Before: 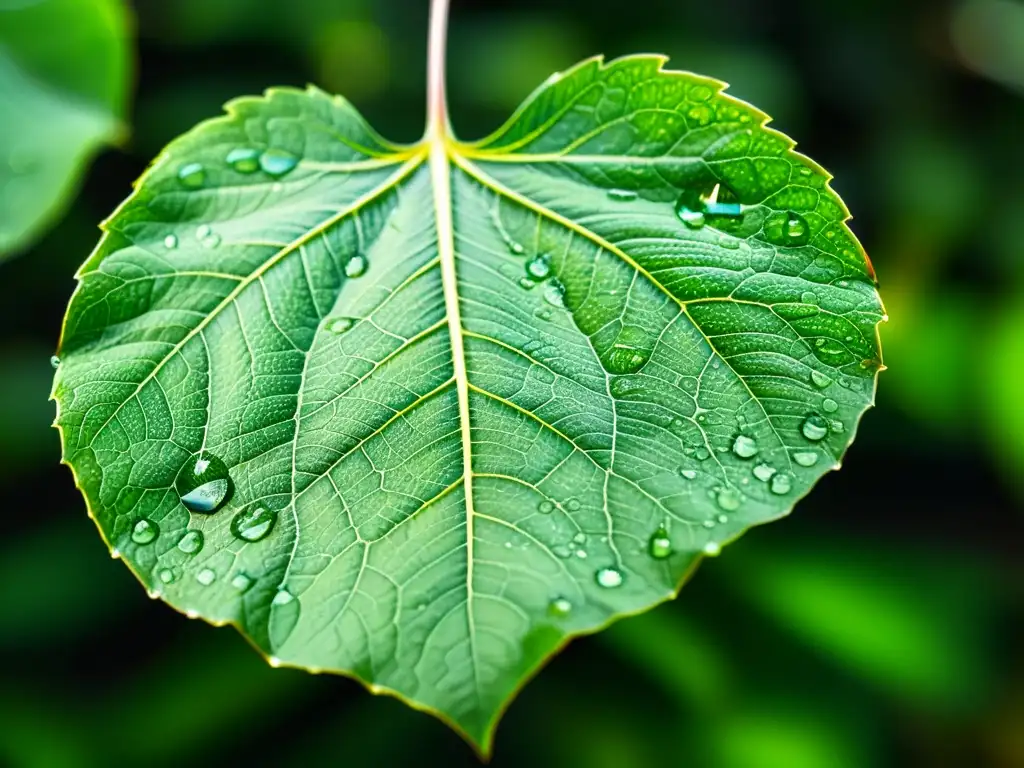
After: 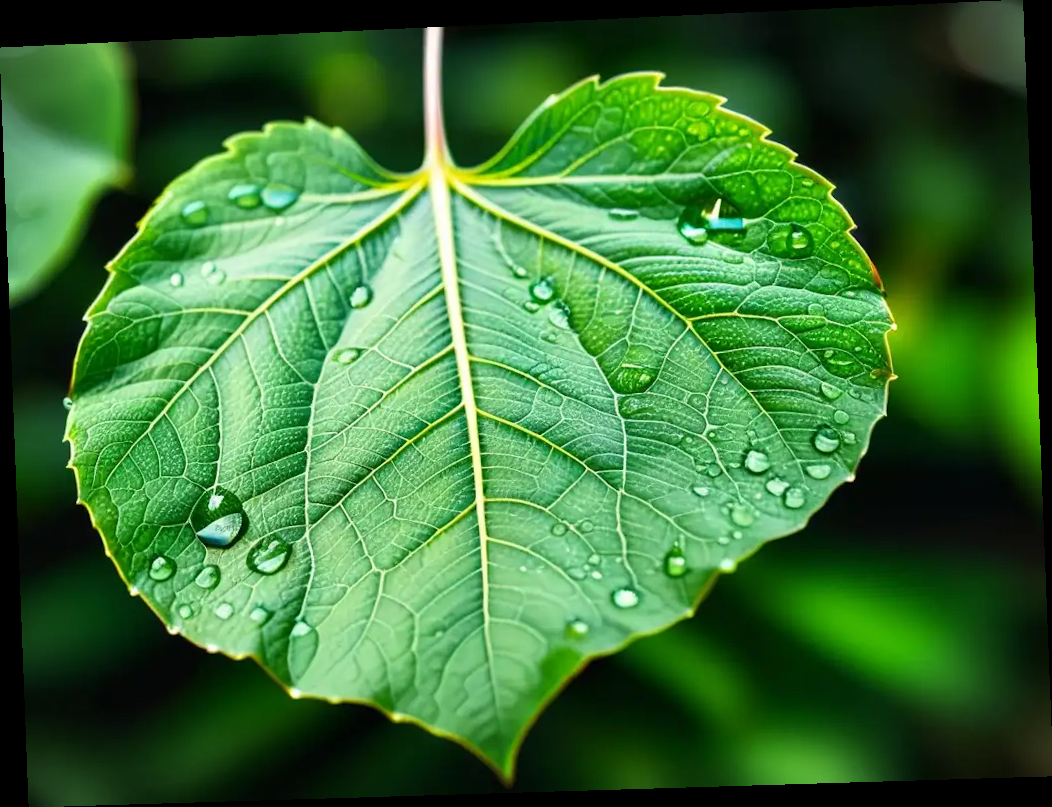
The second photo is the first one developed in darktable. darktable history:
vignetting: fall-off start 100%, brightness -0.282, width/height ratio 1.31
rotate and perspective: rotation -2.22°, lens shift (horizontal) -0.022, automatic cropping off
